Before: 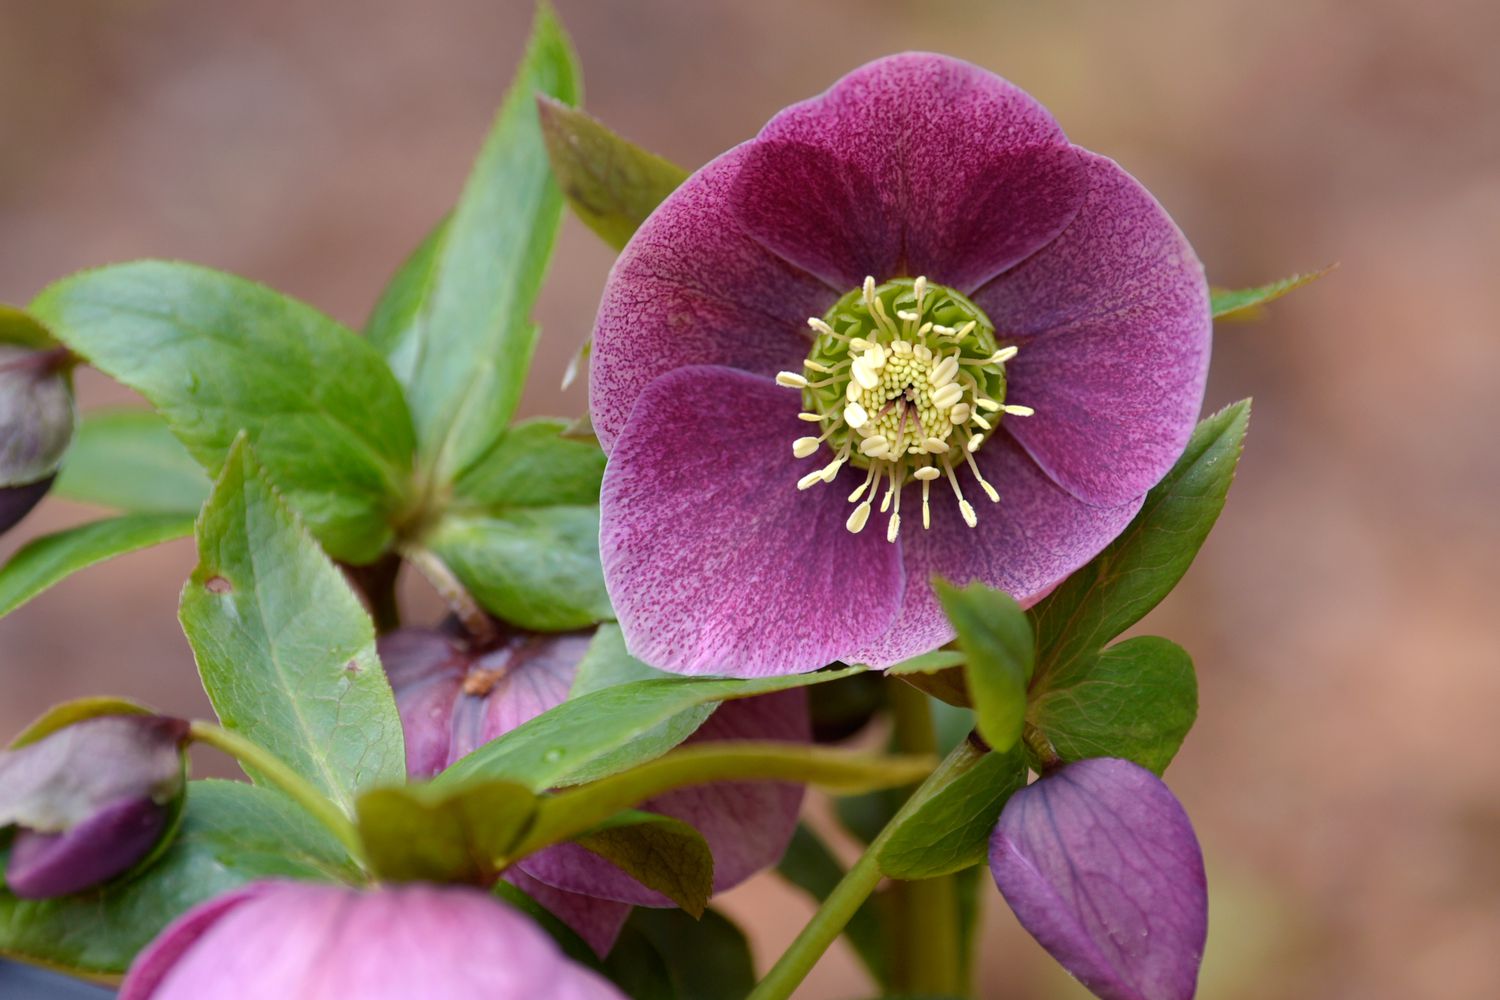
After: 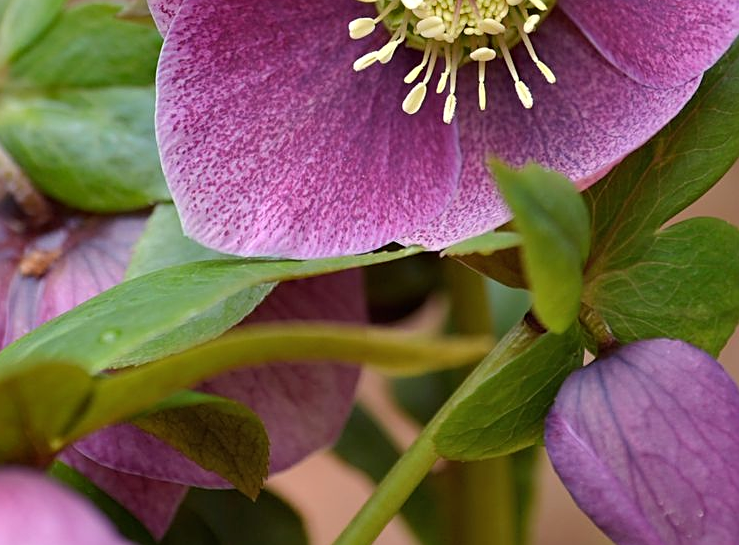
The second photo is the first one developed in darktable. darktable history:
shadows and highlights: low approximation 0.01, soften with gaussian
crop: left 29.652%, top 42%, right 21.03%, bottom 3.491%
sharpen: on, module defaults
